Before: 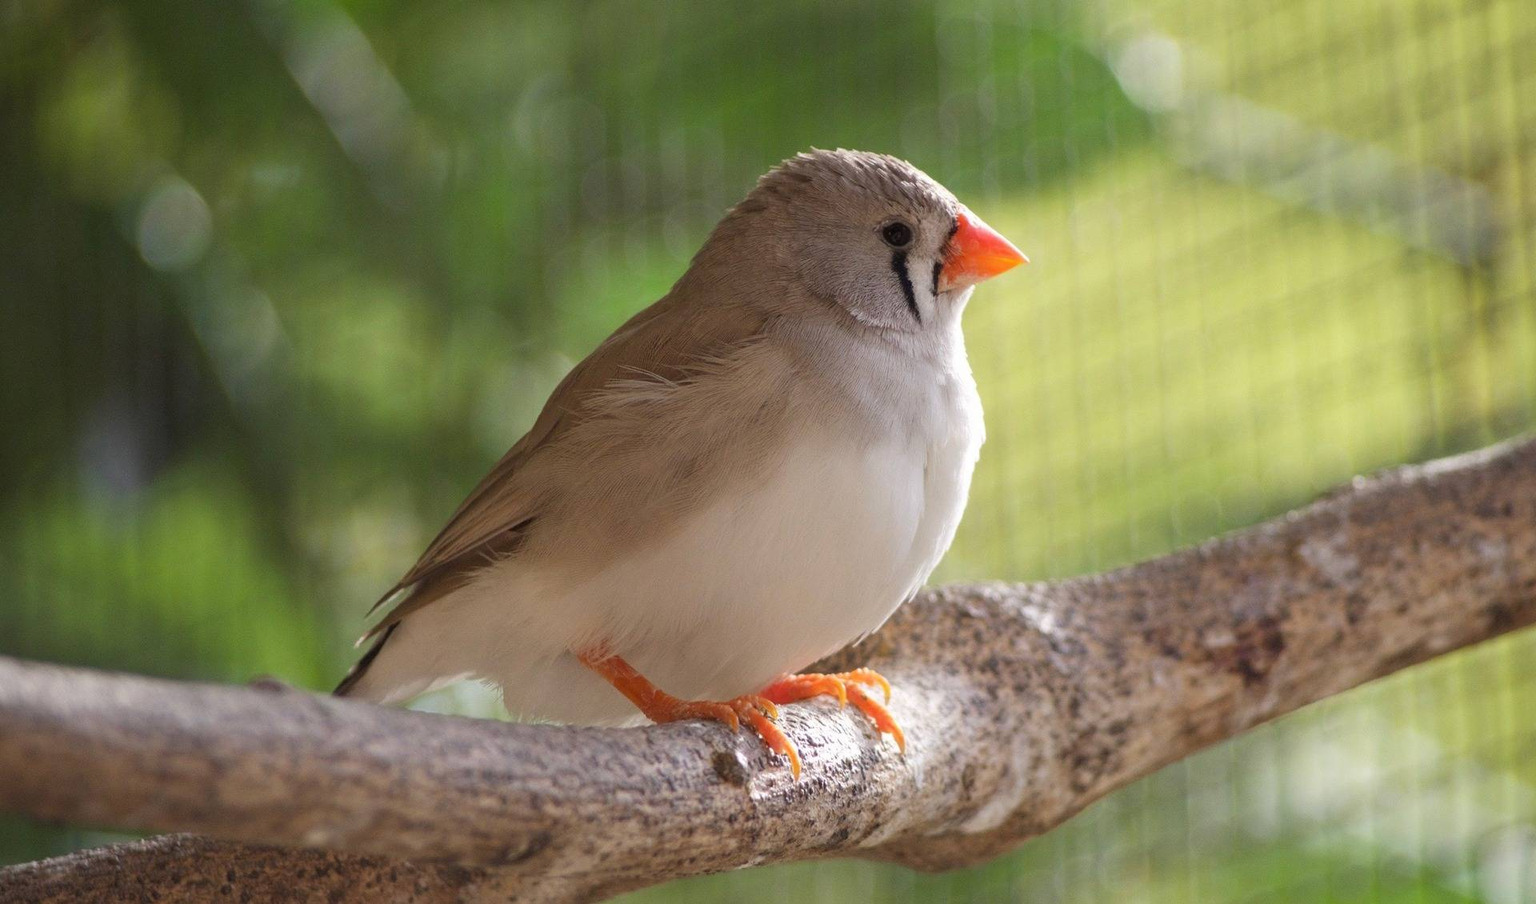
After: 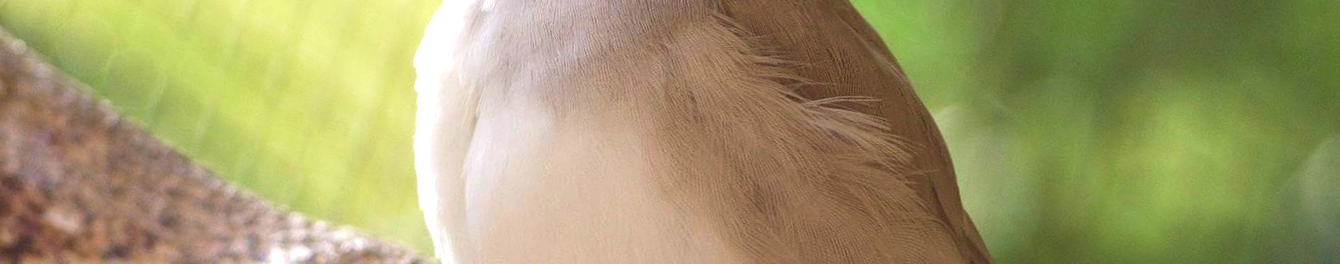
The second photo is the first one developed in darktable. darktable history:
crop and rotate: angle 16.12°, top 30.835%, bottom 35.653%
exposure: black level correction -0.002, exposure 0.54 EV, compensate highlight preservation false
velvia: on, module defaults
